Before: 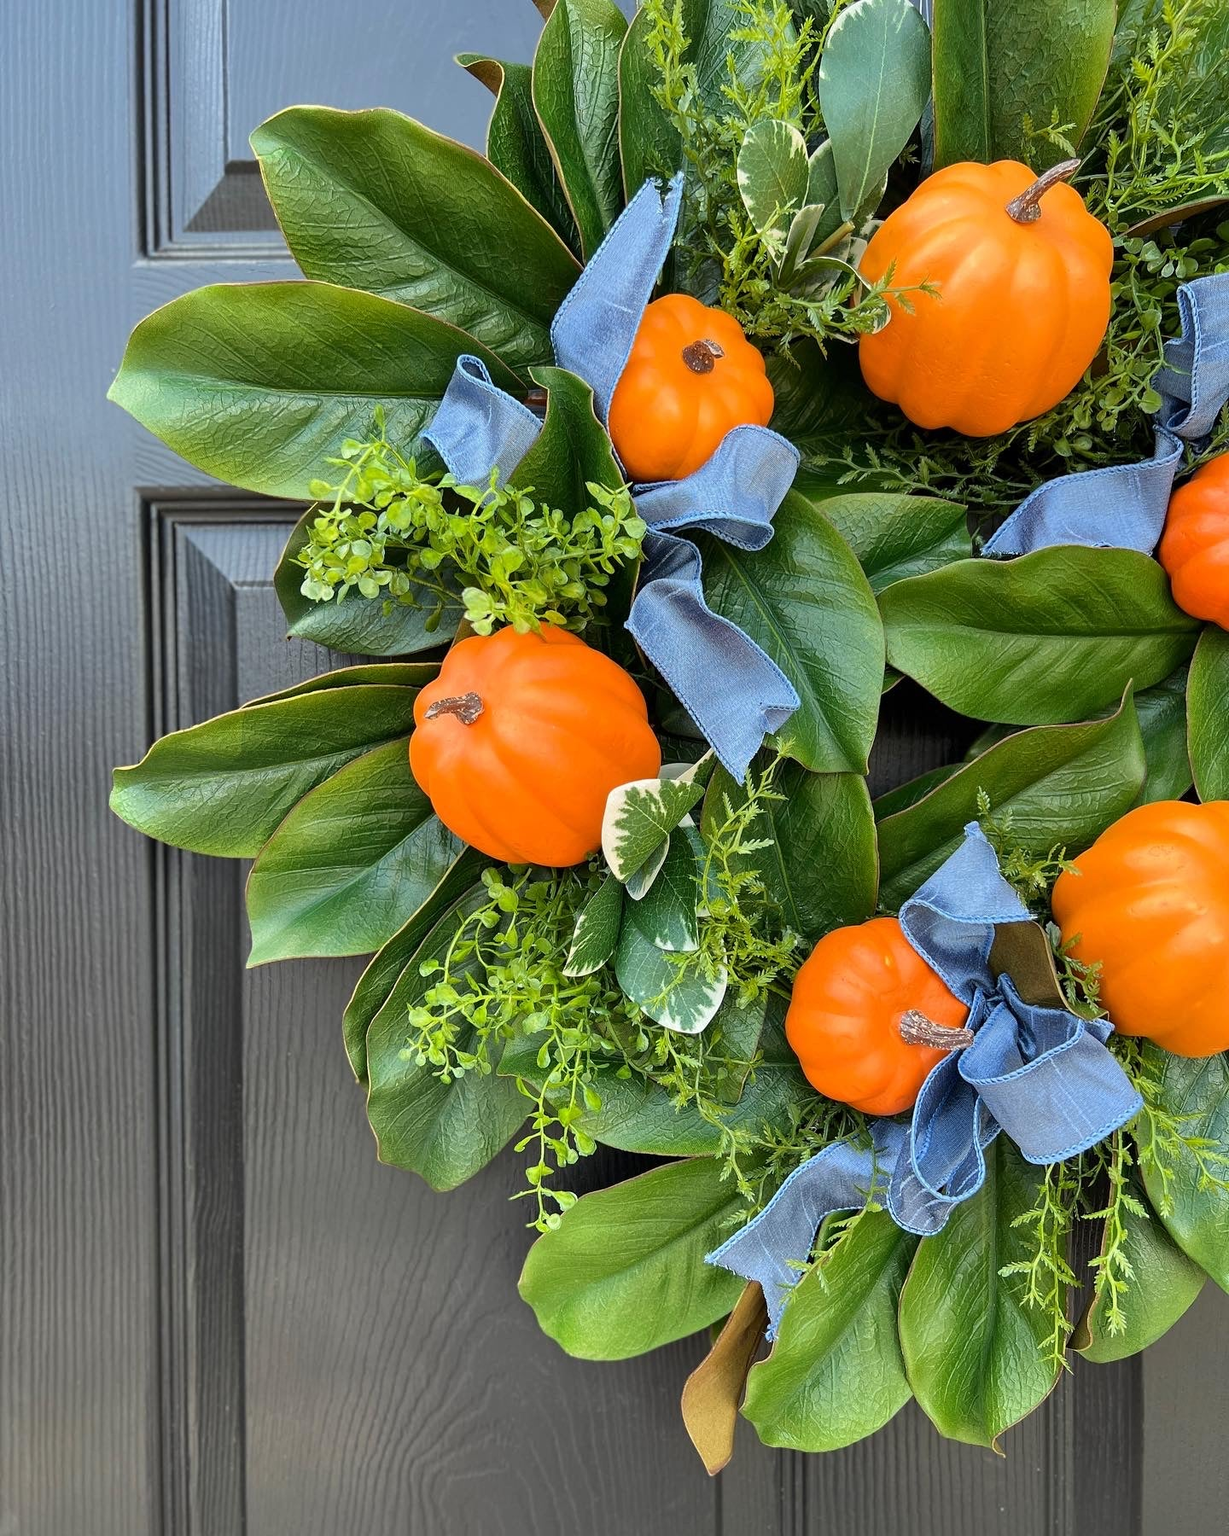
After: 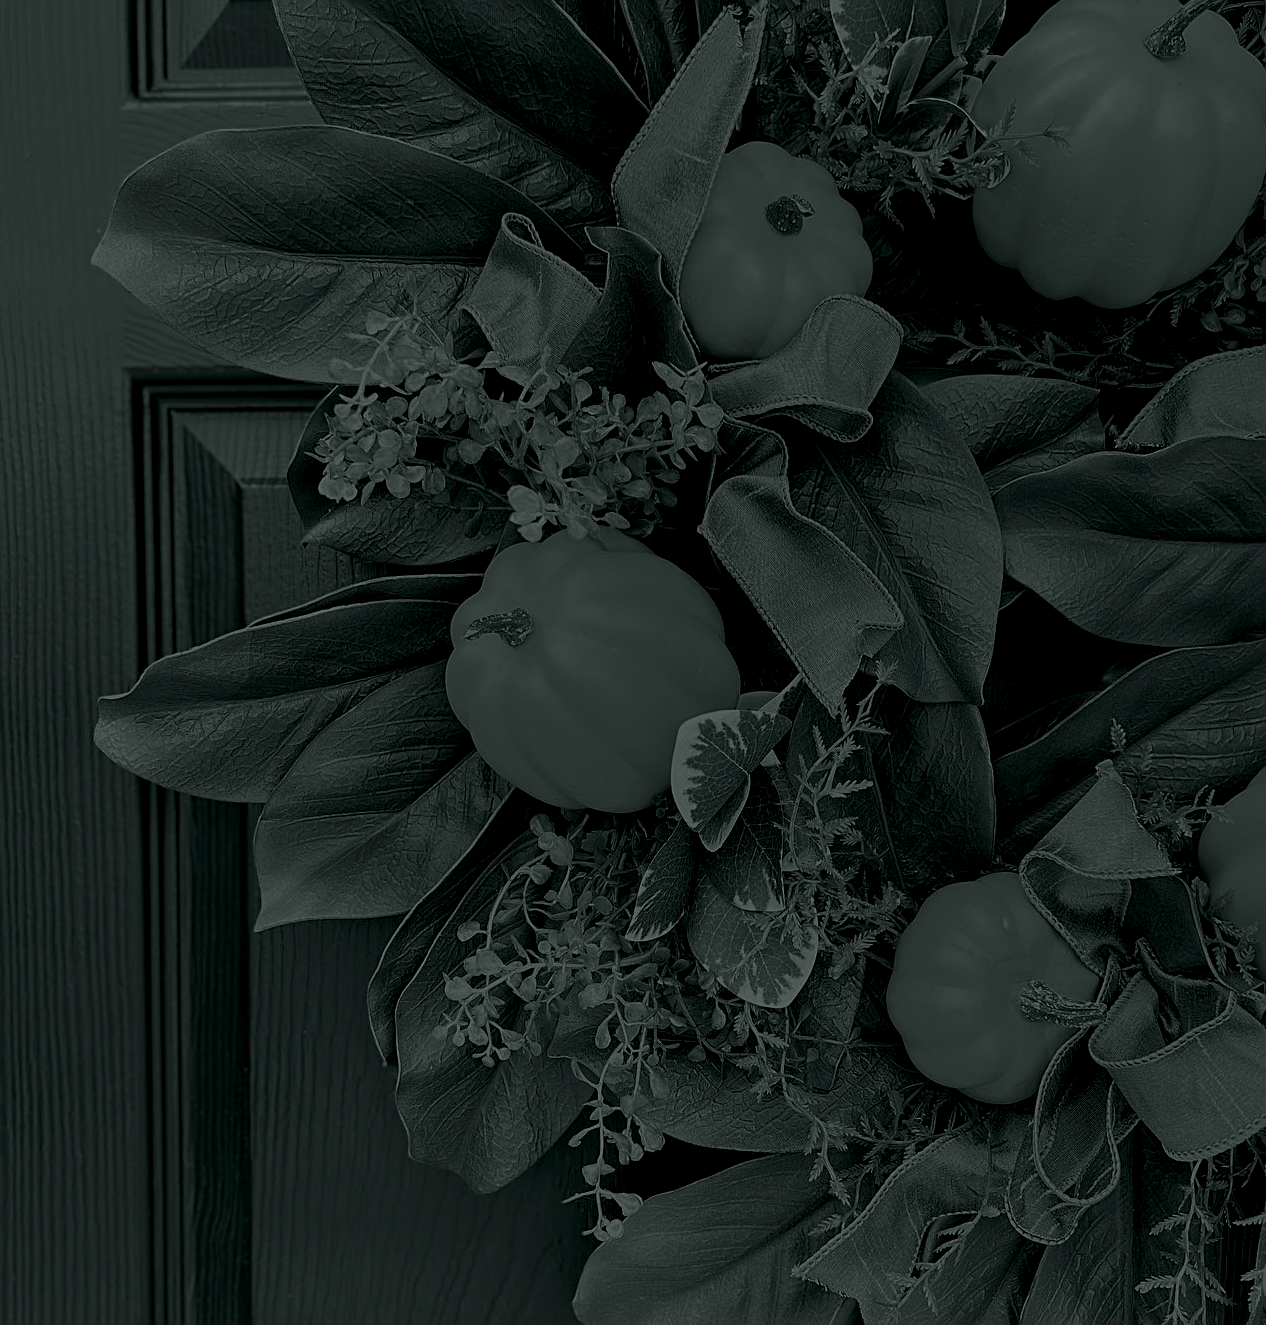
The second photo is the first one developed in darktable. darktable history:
colorize: hue 90°, saturation 19%, lightness 1.59%, version 1
crop and rotate: left 2.425%, top 11.305%, right 9.6%, bottom 15.08%
sharpen: on, module defaults
